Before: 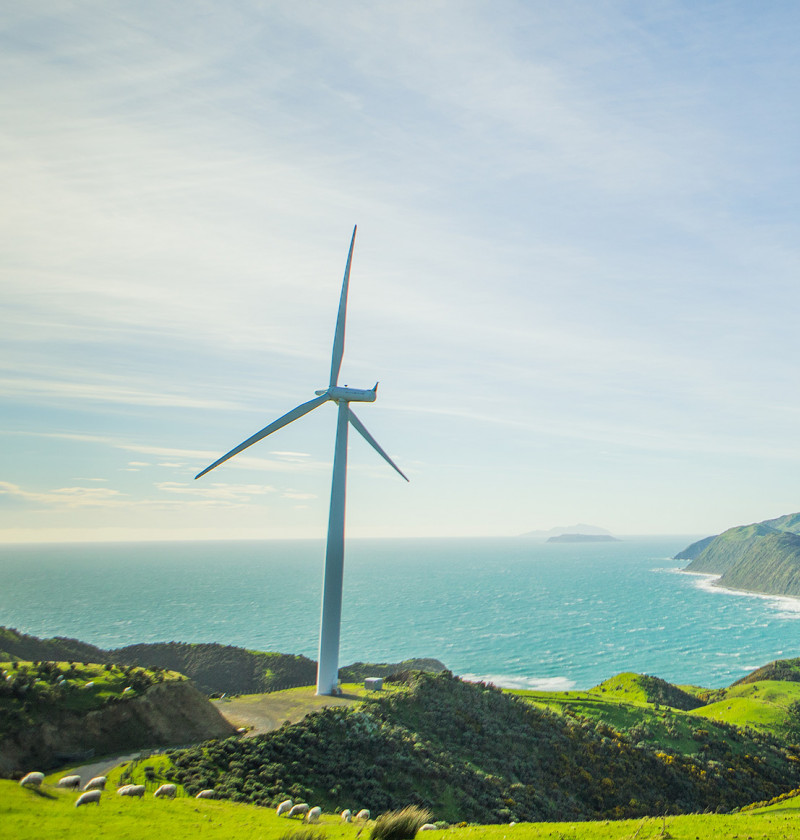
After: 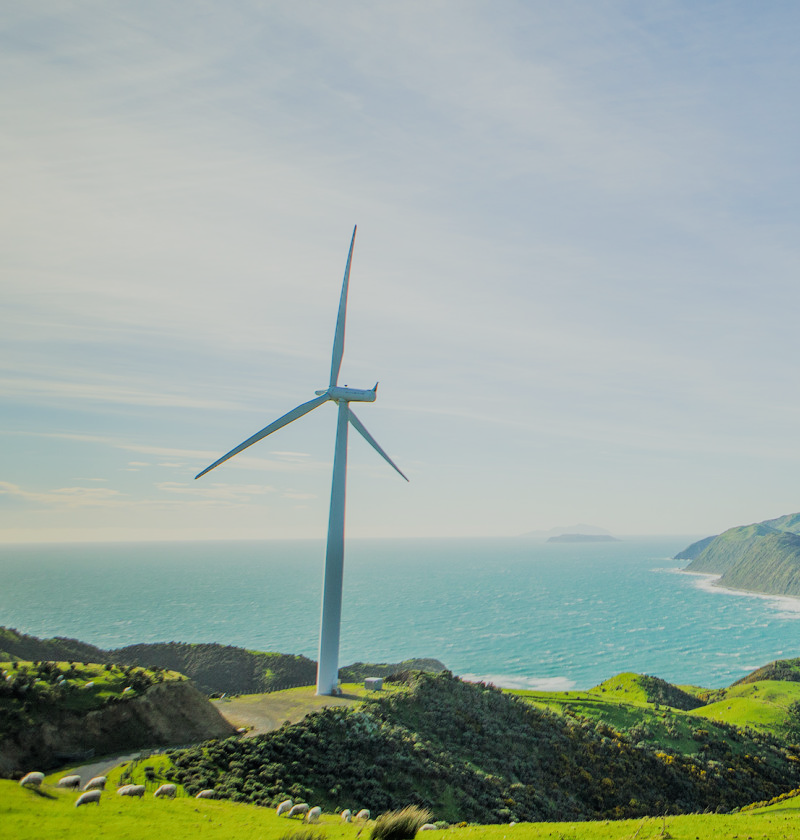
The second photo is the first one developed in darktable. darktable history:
filmic rgb: black relative exposure -7.65 EV, white relative exposure 4.56 EV, hardness 3.61, iterations of high-quality reconstruction 0
